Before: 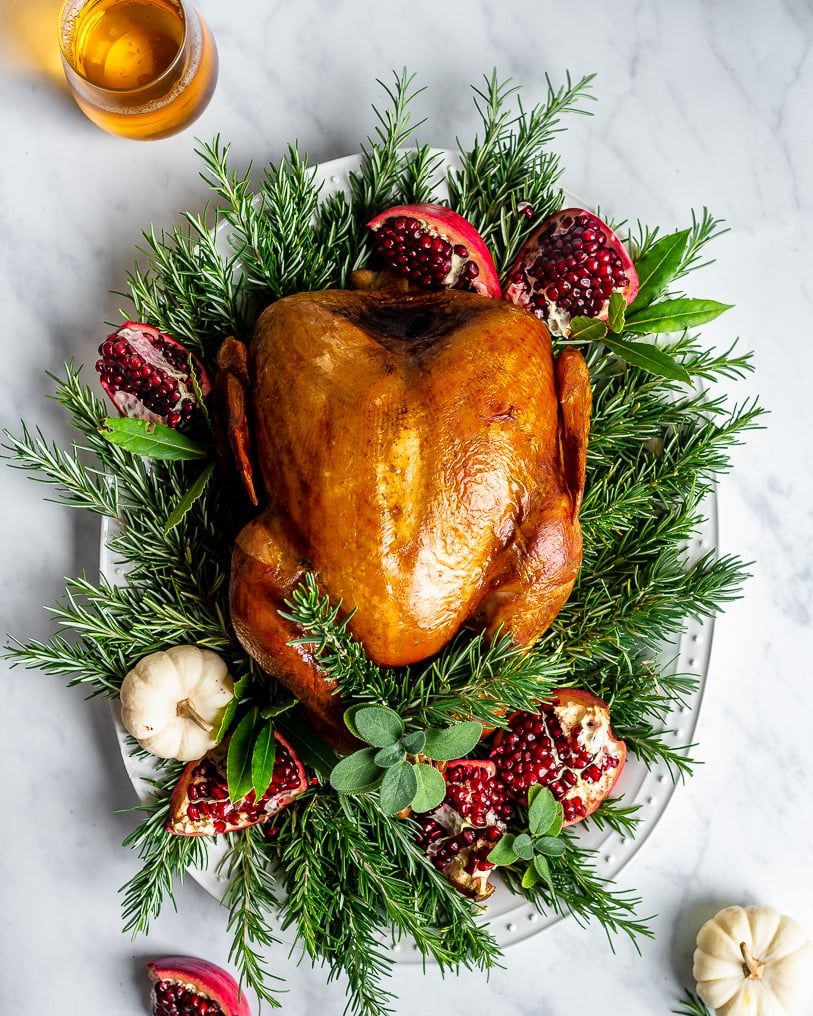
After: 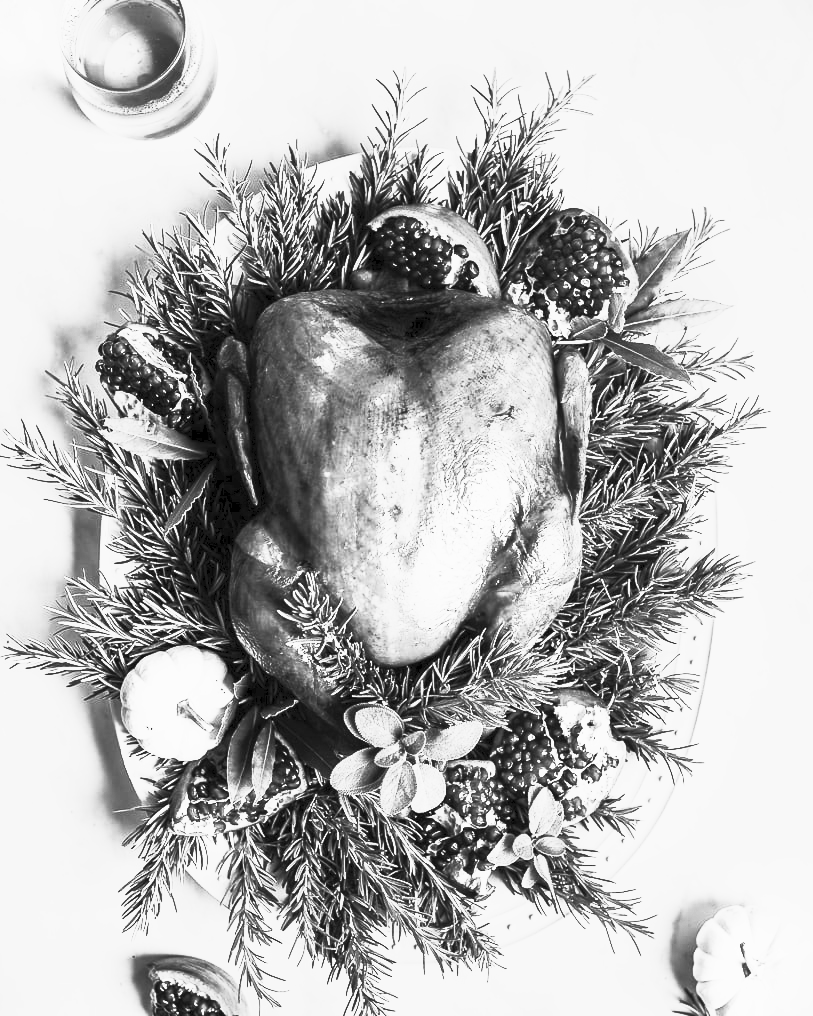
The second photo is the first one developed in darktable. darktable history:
monochrome: a 32, b 64, size 2.3
contrast brightness saturation: contrast 1, brightness 1, saturation 1
